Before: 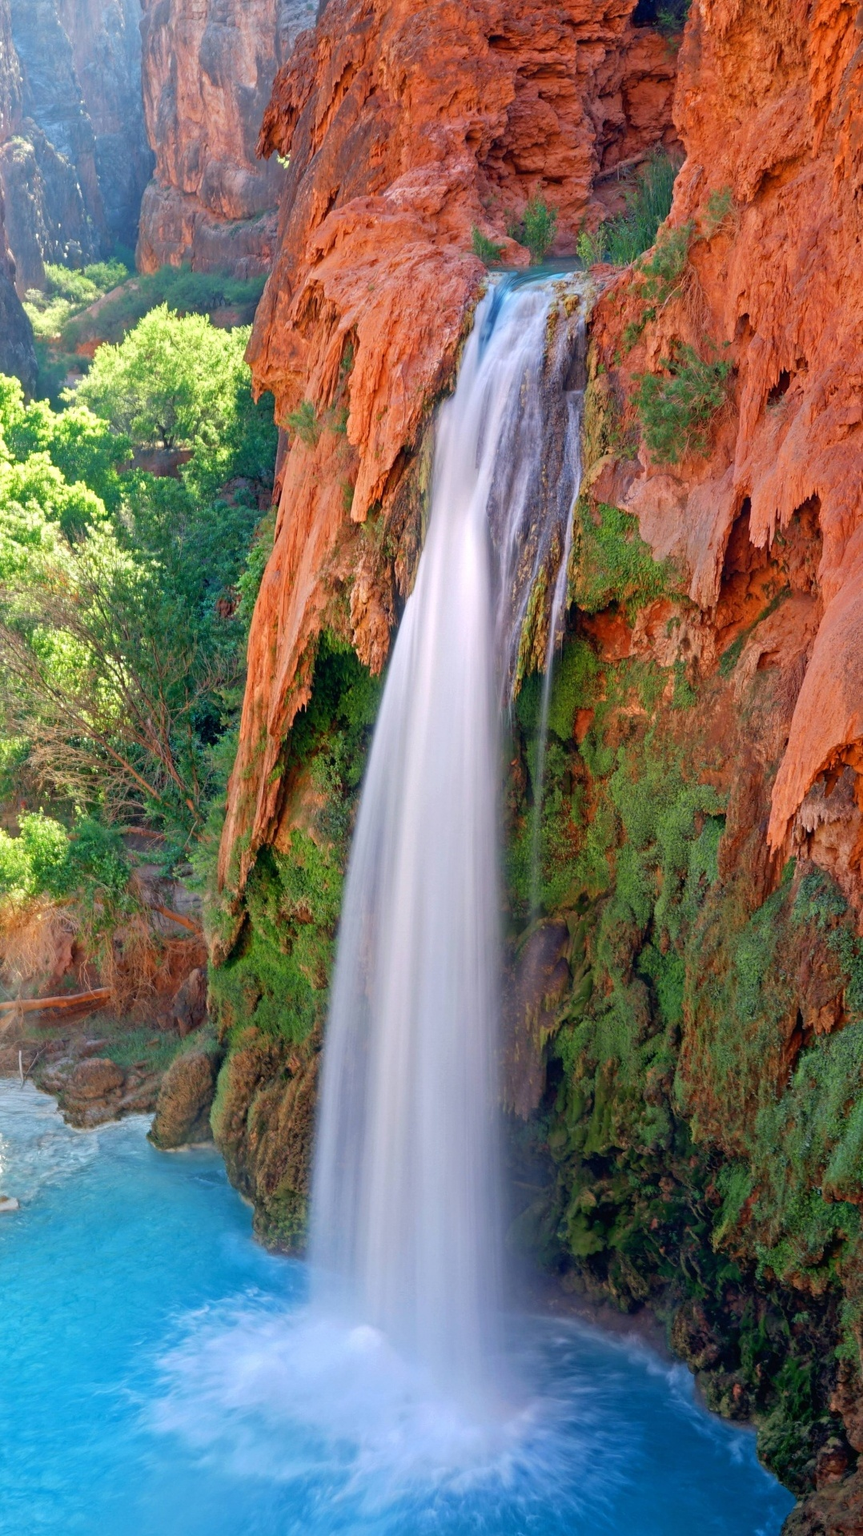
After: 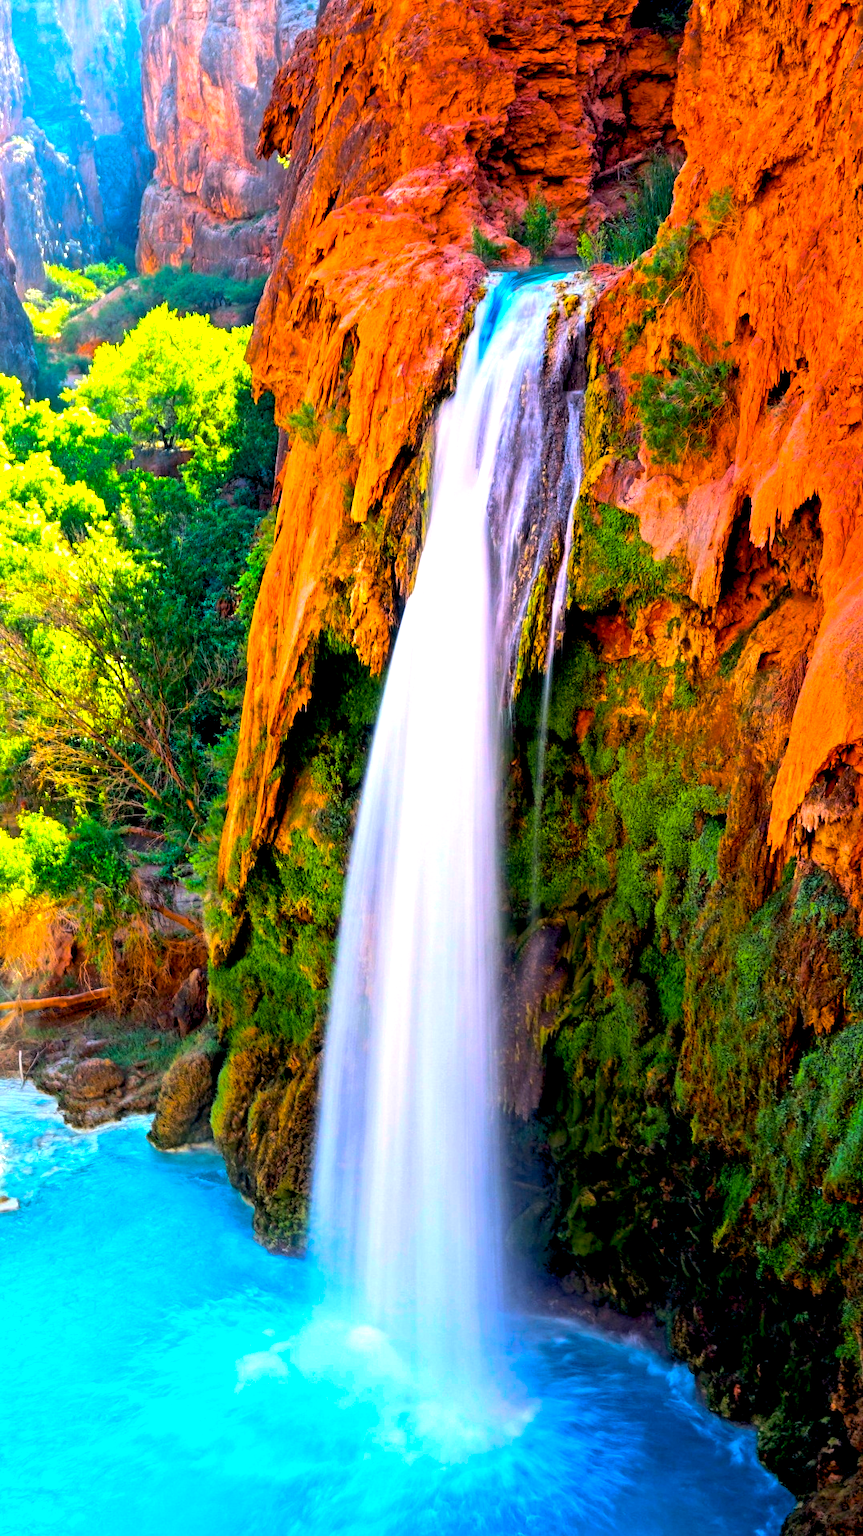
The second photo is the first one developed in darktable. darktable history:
tone equalizer: -8 EV -1.12 EV, -7 EV -1.03 EV, -6 EV -0.903 EV, -5 EV -0.589 EV, -3 EV 0.584 EV, -2 EV 0.882 EV, -1 EV 1 EV, +0 EV 1.06 EV, edges refinement/feathering 500, mask exposure compensation -1.57 EV, preserve details no
color balance rgb: global offset › luminance -1.417%, linear chroma grading › shadows -39.836%, linear chroma grading › highlights 40.297%, linear chroma grading › global chroma 45.082%, linear chroma grading › mid-tones -29.823%, perceptual saturation grading › global saturation 19.592%, global vibrance 20%
